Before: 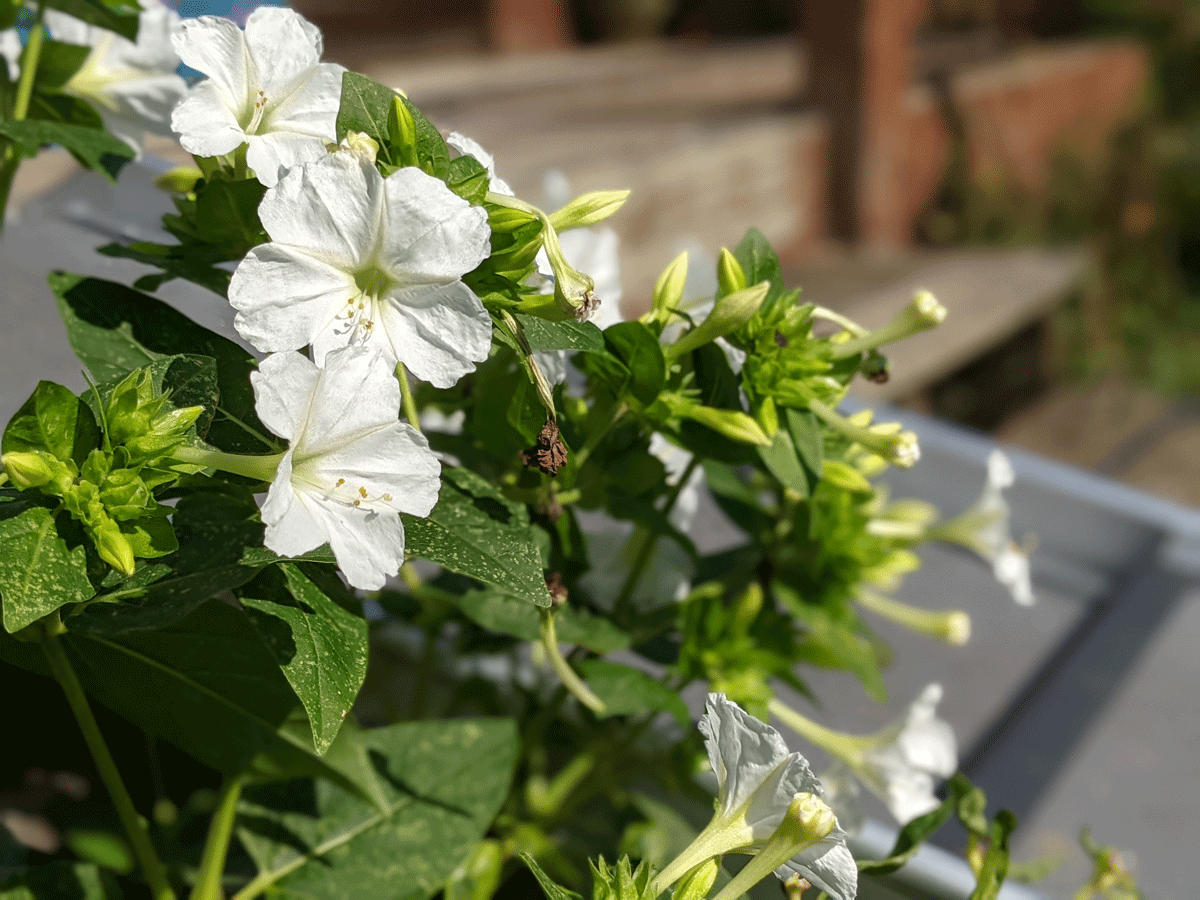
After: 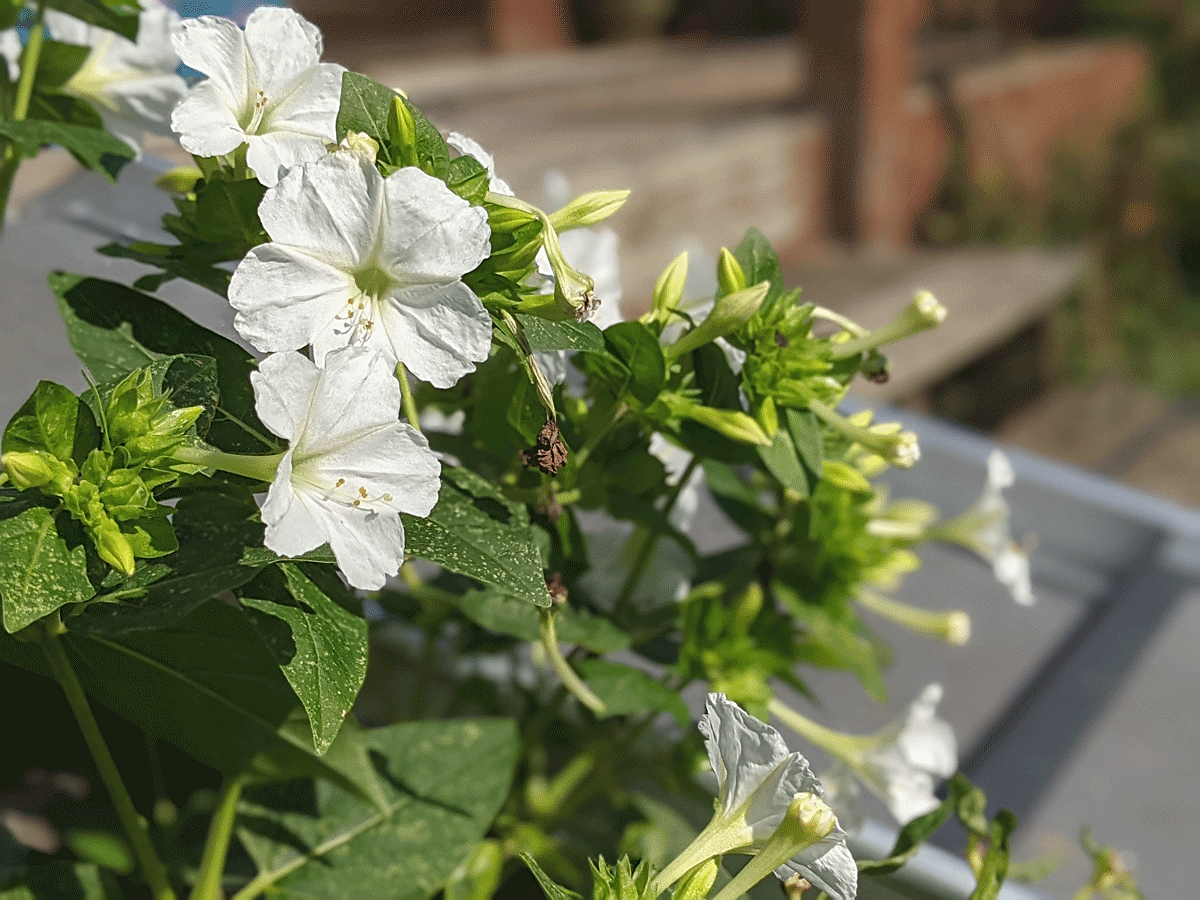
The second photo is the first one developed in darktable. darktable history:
sharpen: on, module defaults
exposure: black level correction -0.062, exposure -0.05 EV
